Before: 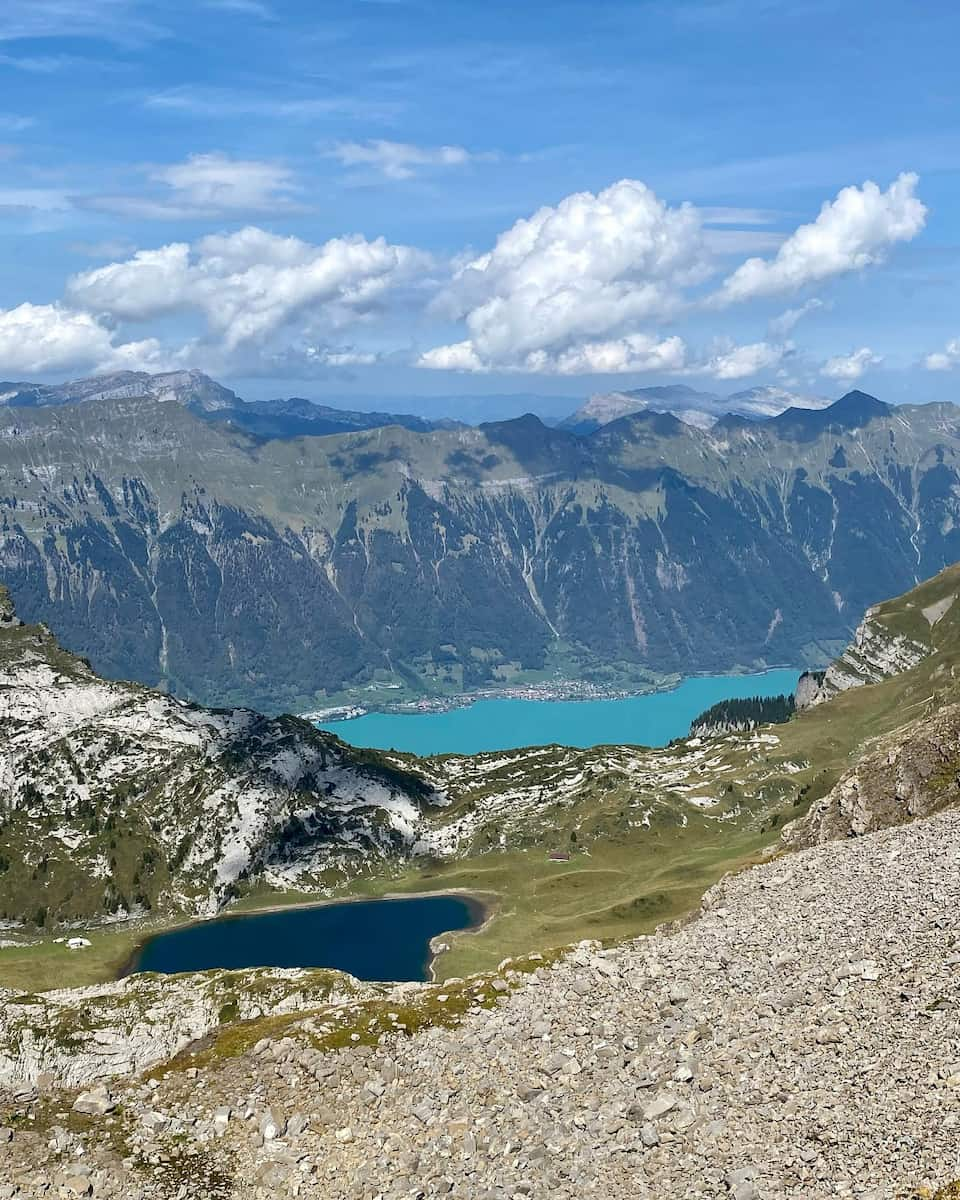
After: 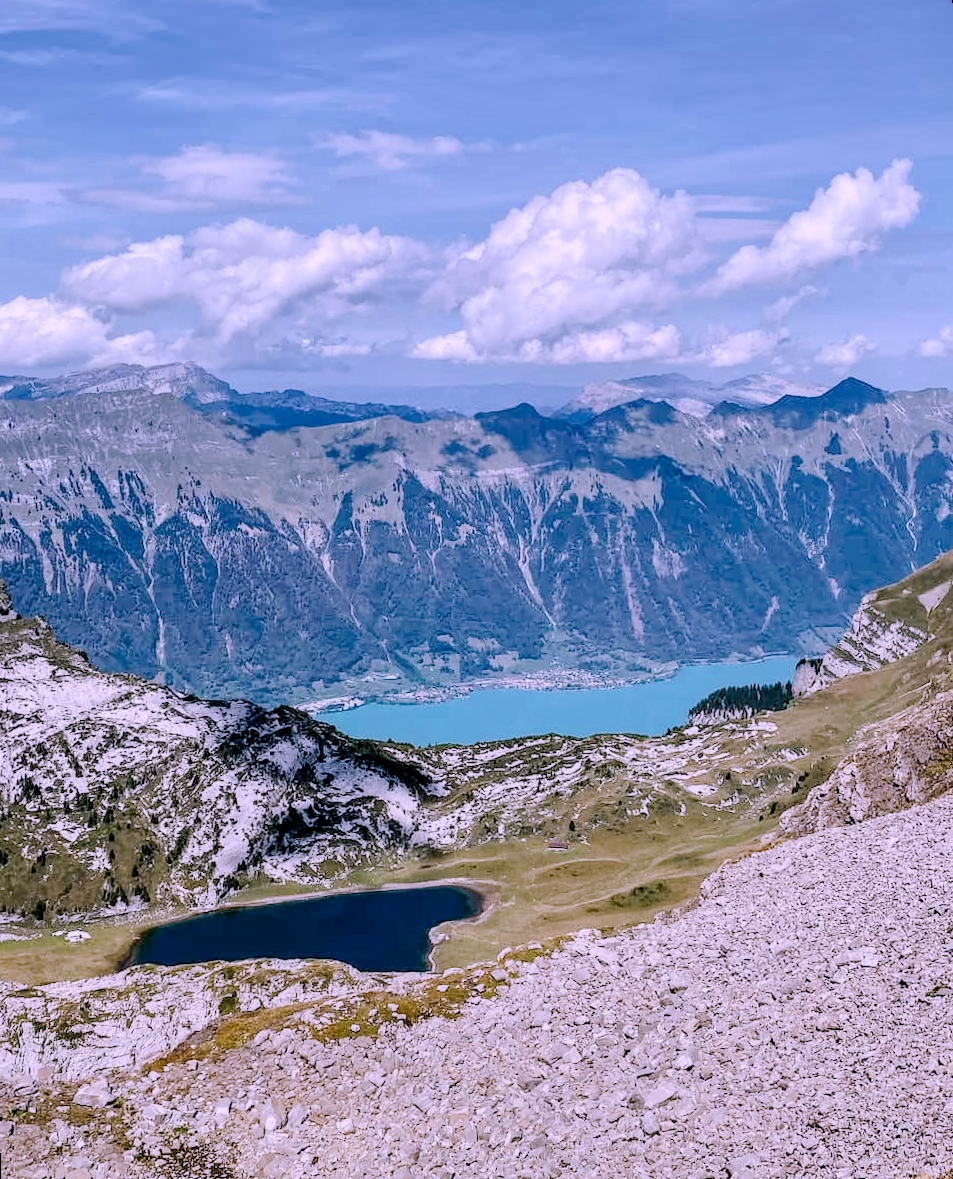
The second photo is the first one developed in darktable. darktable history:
white balance: emerald 1
rotate and perspective: rotation -0.45°, automatic cropping original format, crop left 0.008, crop right 0.992, crop top 0.012, crop bottom 0.988
local contrast: detail 150%
tone curve: curves: ch0 [(0, 0) (0.003, 0.035) (0.011, 0.035) (0.025, 0.035) (0.044, 0.046) (0.069, 0.063) (0.1, 0.084) (0.136, 0.123) (0.177, 0.174) (0.224, 0.232) (0.277, 0.304) (0.335, 0.387) (0.399, 0.476) (0.468, 0.566) (0.543, 0.639) (0.623, 0.714) (0.709, 0.776) (0.801, 0.851) (0.898, 0.921) (1, 1)], preserve colors none
color correction: highlights a* 15.03, highlights b* -25.07
filmic rgb: black relative exposure -6.59 EV, white relative exposure 4.71 EV, hardness 3.13, contrast 0.805
haze removal: compatibility mode true, adaptive false
